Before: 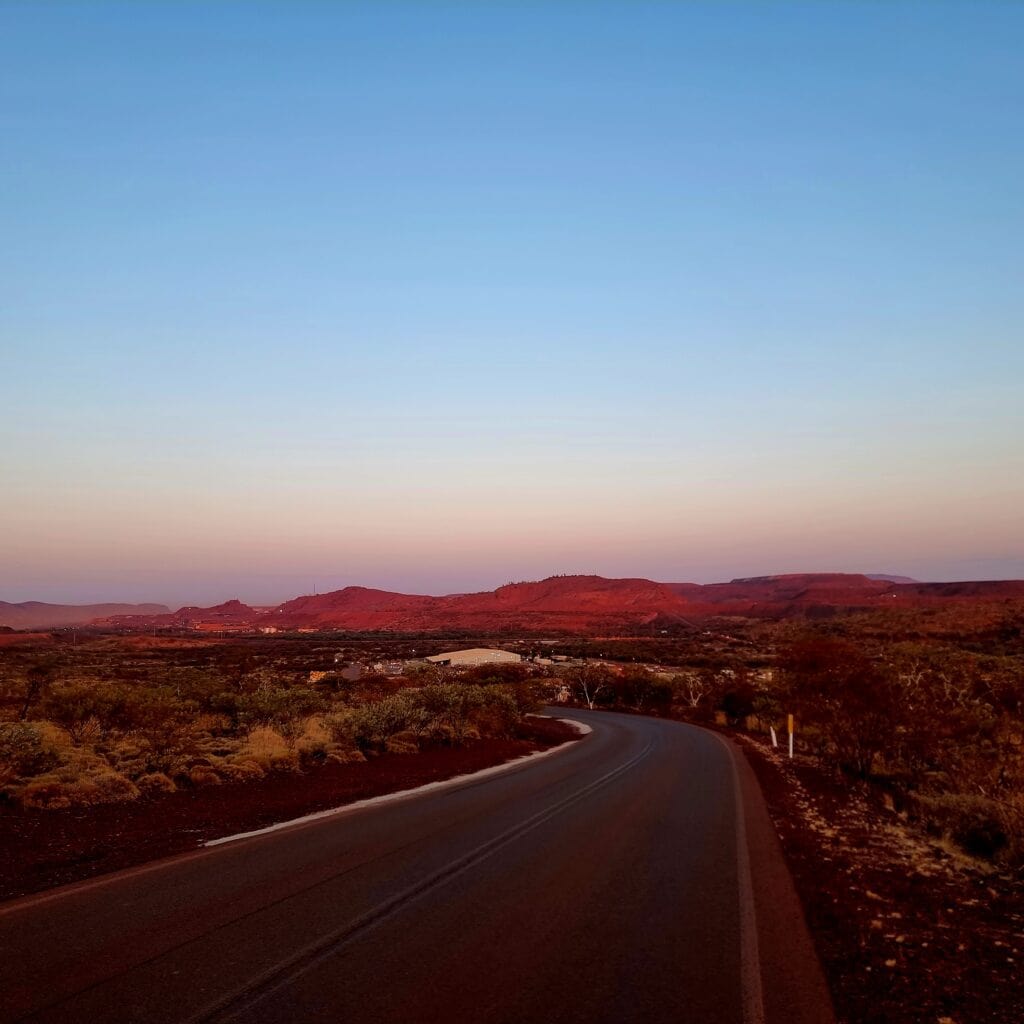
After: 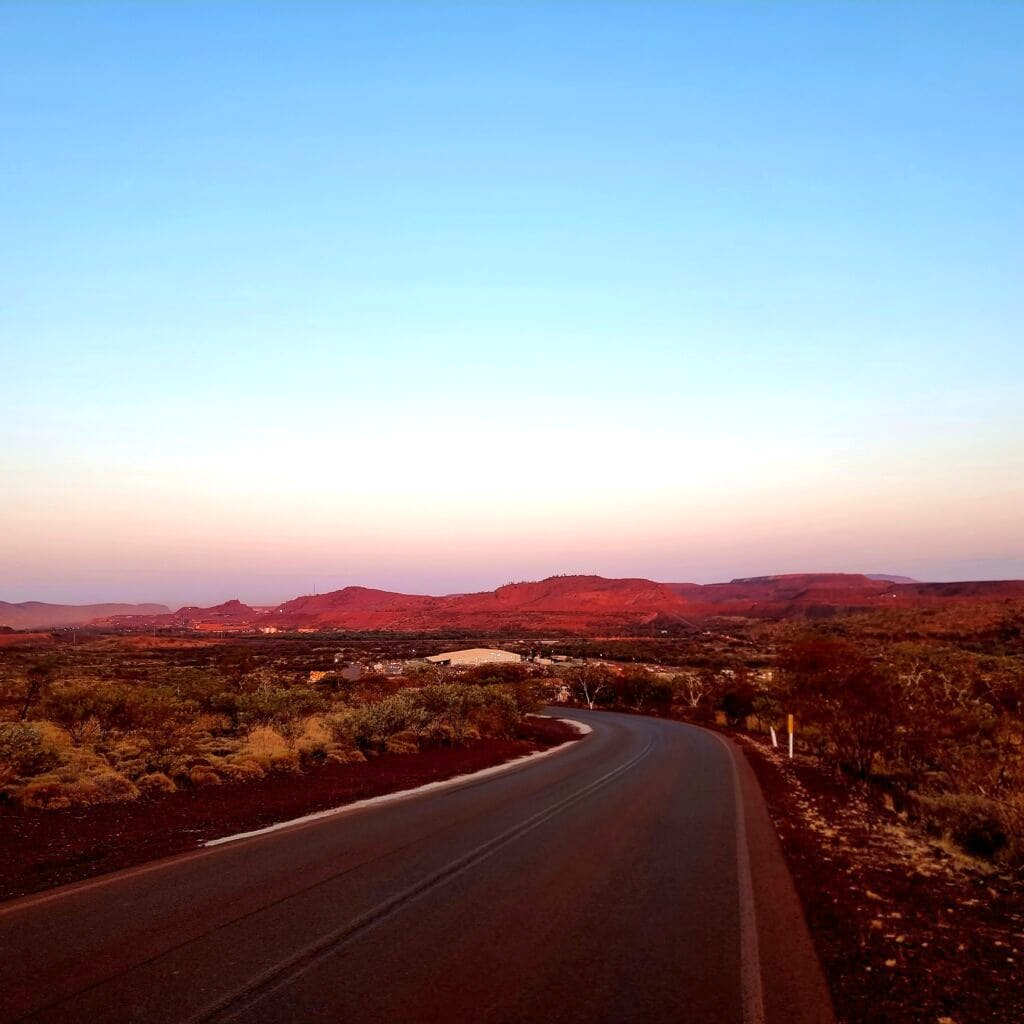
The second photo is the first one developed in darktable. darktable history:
exposure: exposure 0.728 EV, compensate highlight preservation false
